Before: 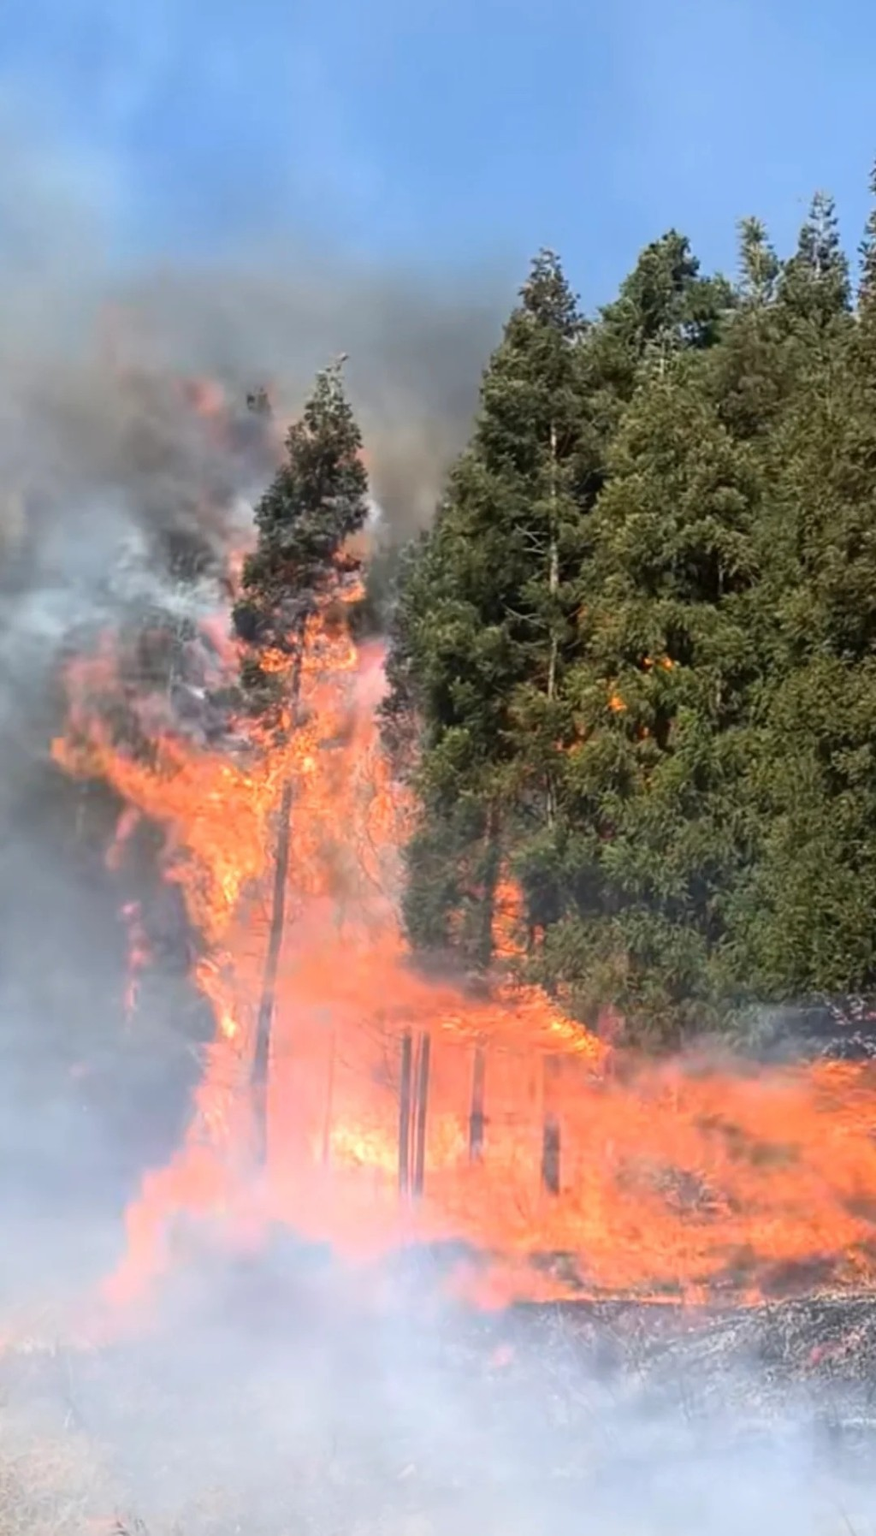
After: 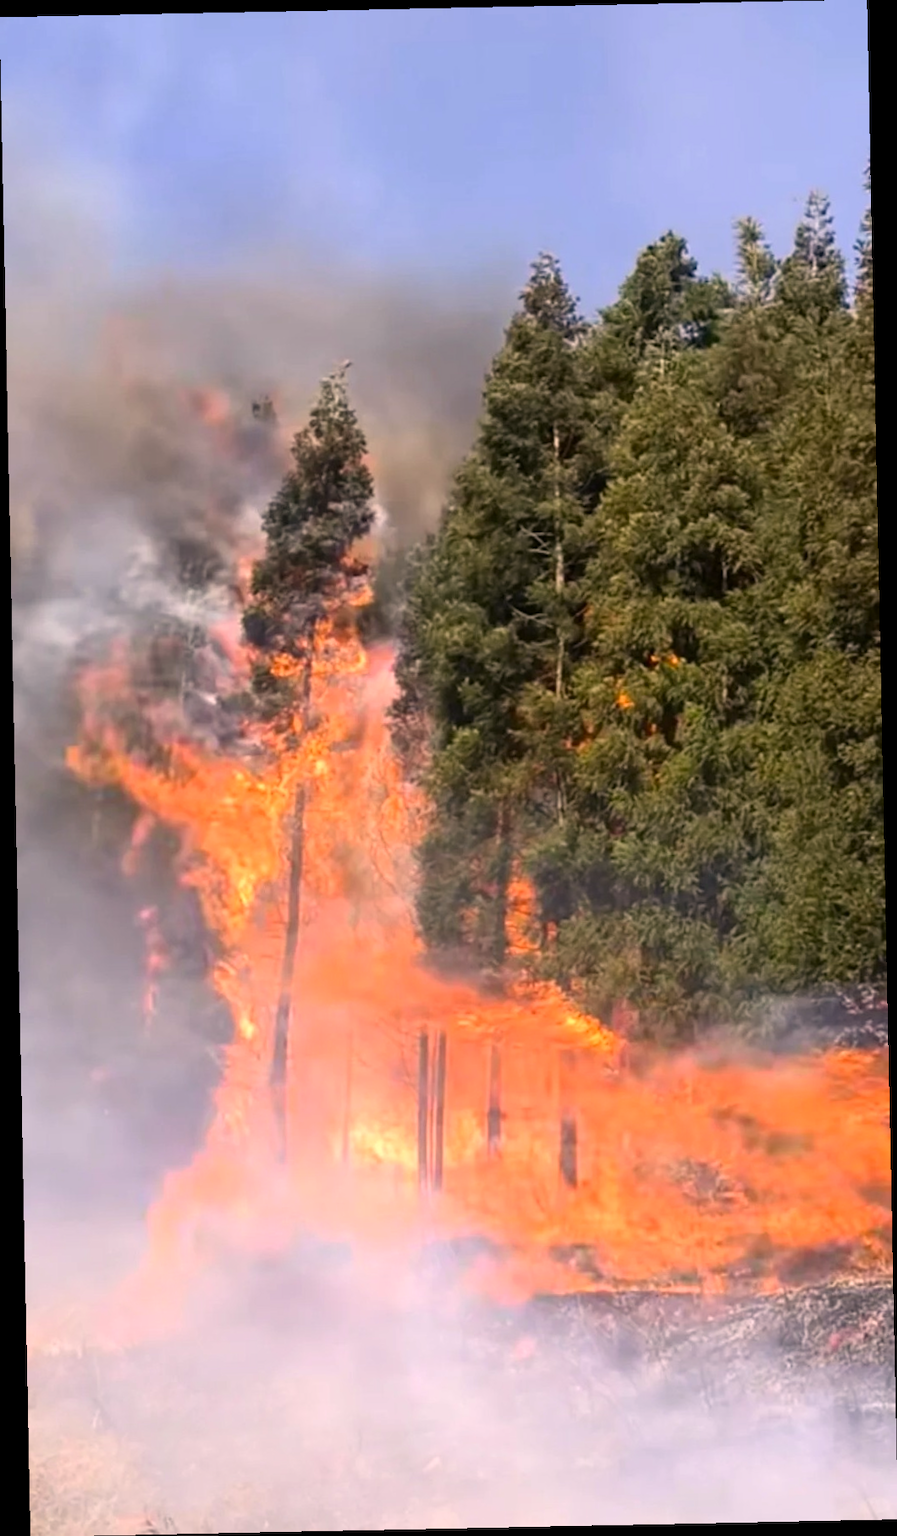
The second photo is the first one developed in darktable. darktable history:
color correction: highlights a* 2.72, highlights b* 22.8
white balance: red 1.066, blue 1.119
rotate and perspective: rotation -1.17°, automatic cropping off
